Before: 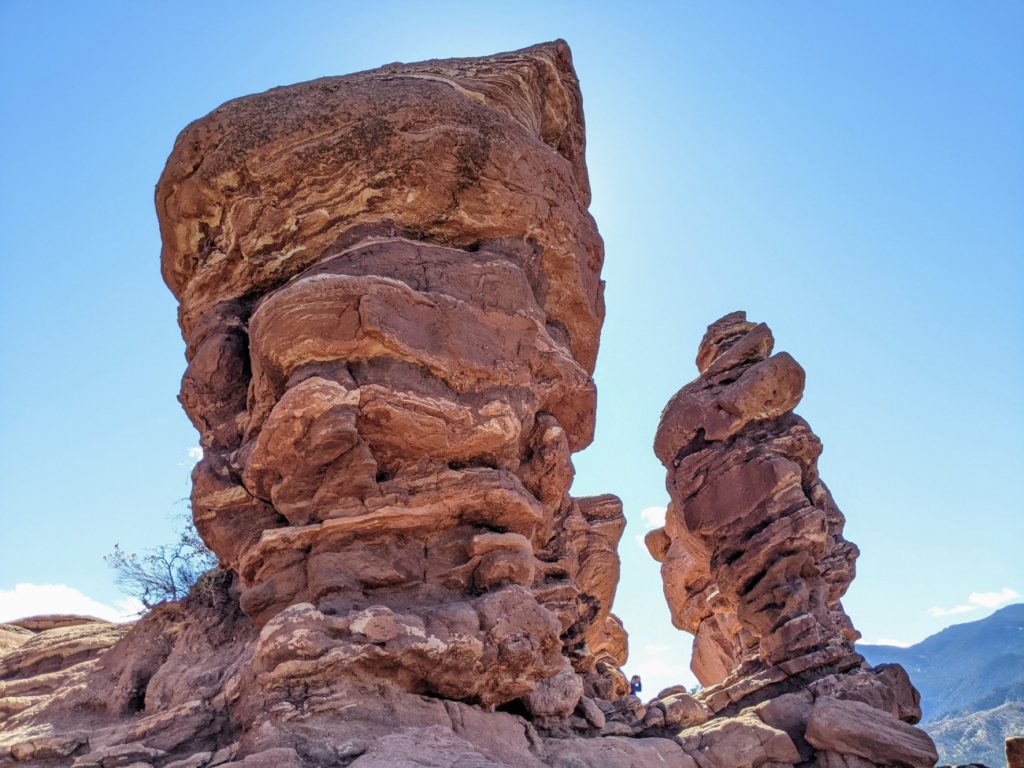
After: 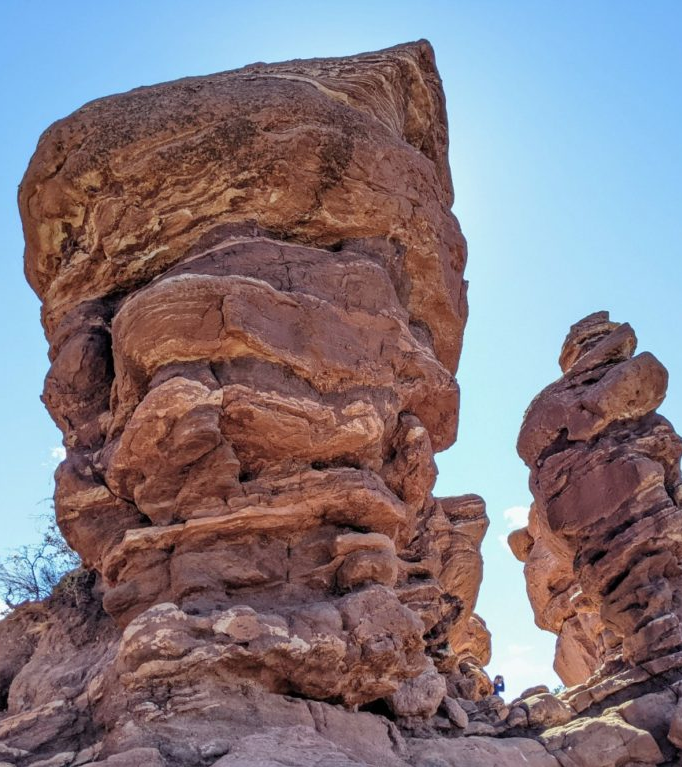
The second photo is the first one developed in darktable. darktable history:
white balance: red 0.978, blue 0.999
crop and rotate: left 13.409%, right 19.924%
tone equalizer: on, module defaults
